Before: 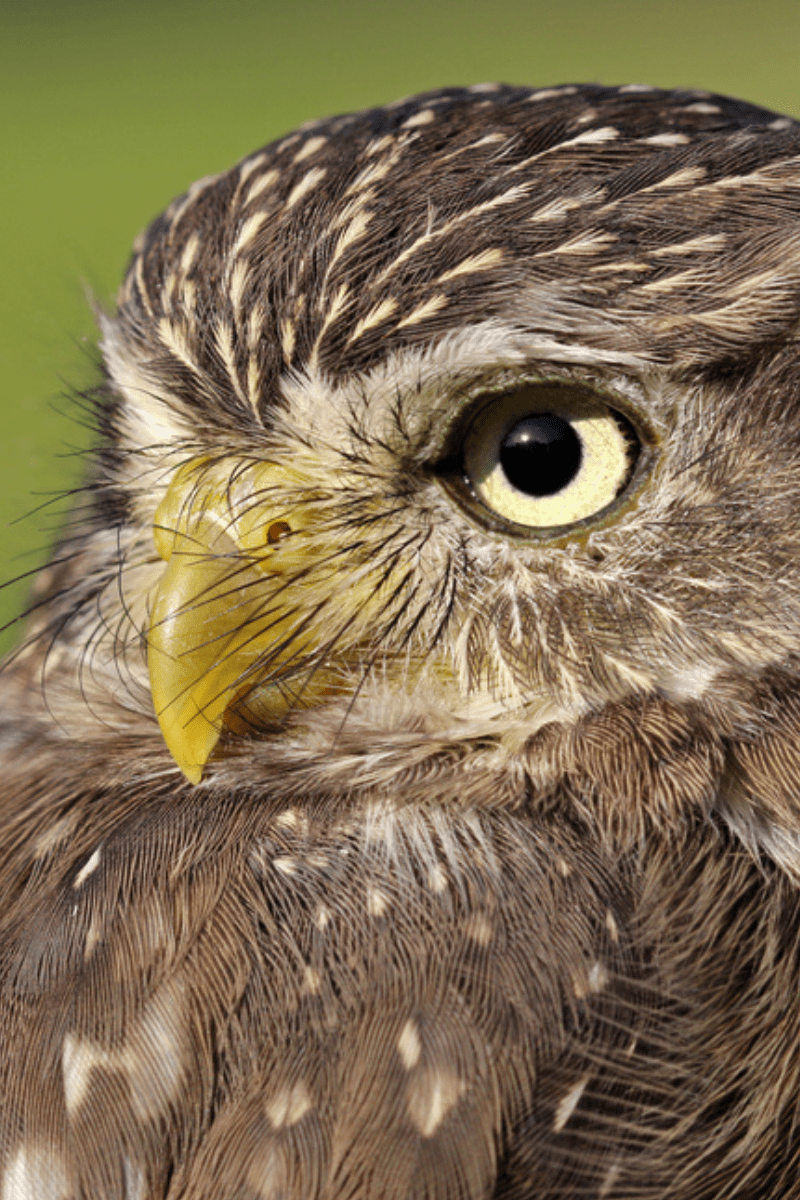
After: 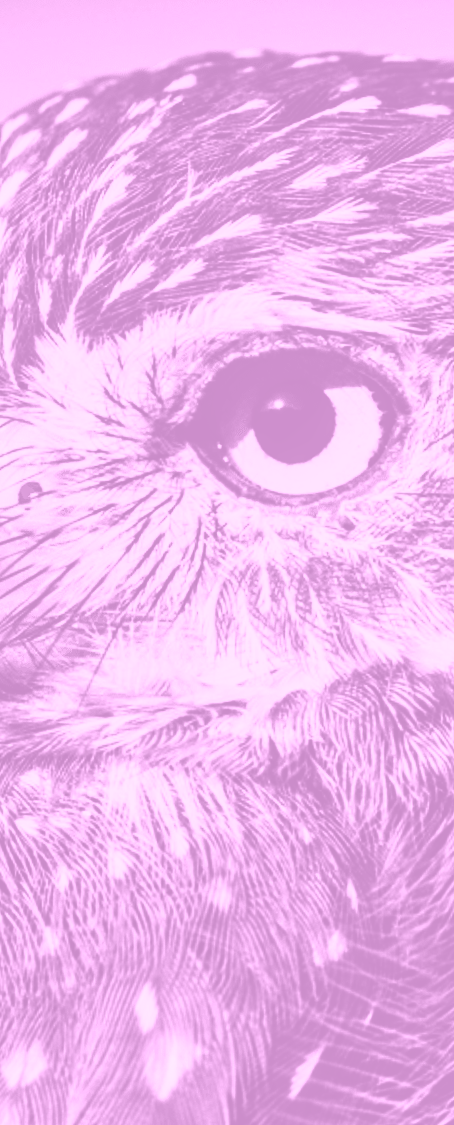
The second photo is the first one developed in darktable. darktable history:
local contrast: detail 135%, midtone range 0.75
rotate and perspective: rotation 1.57°, crop left 0.018, crop right 0.982, crop top 0.039, crop bottom 0.961
sigmoid: contrast 1.8, skew -0.2, preserve hue 0%, red attenuation 0.1, red rotation 0.035, green attenuation 0.1, green rotation -0.017, blue attenuation 0.15, blue rotation -0.052, base primaries Rec2020
crop: left 31.458%, top 0%, right 11.876%
color zones: curves: ch1 [(0, -0.014) (0.143, -0.013) (0.286, -0.013) (0.429, -0.016) (0.571, -0.019) (0.714, -0.015) (0.857, 0.002) (1, -0.014)]
contrast brightness saturation: contrast 0.28
colorize: hue 331.2°, saturation 75%, source mix 30.28%, lightness 70.52%, version 1
color correction: highlights a* -2.24, highlights b* -18.1
